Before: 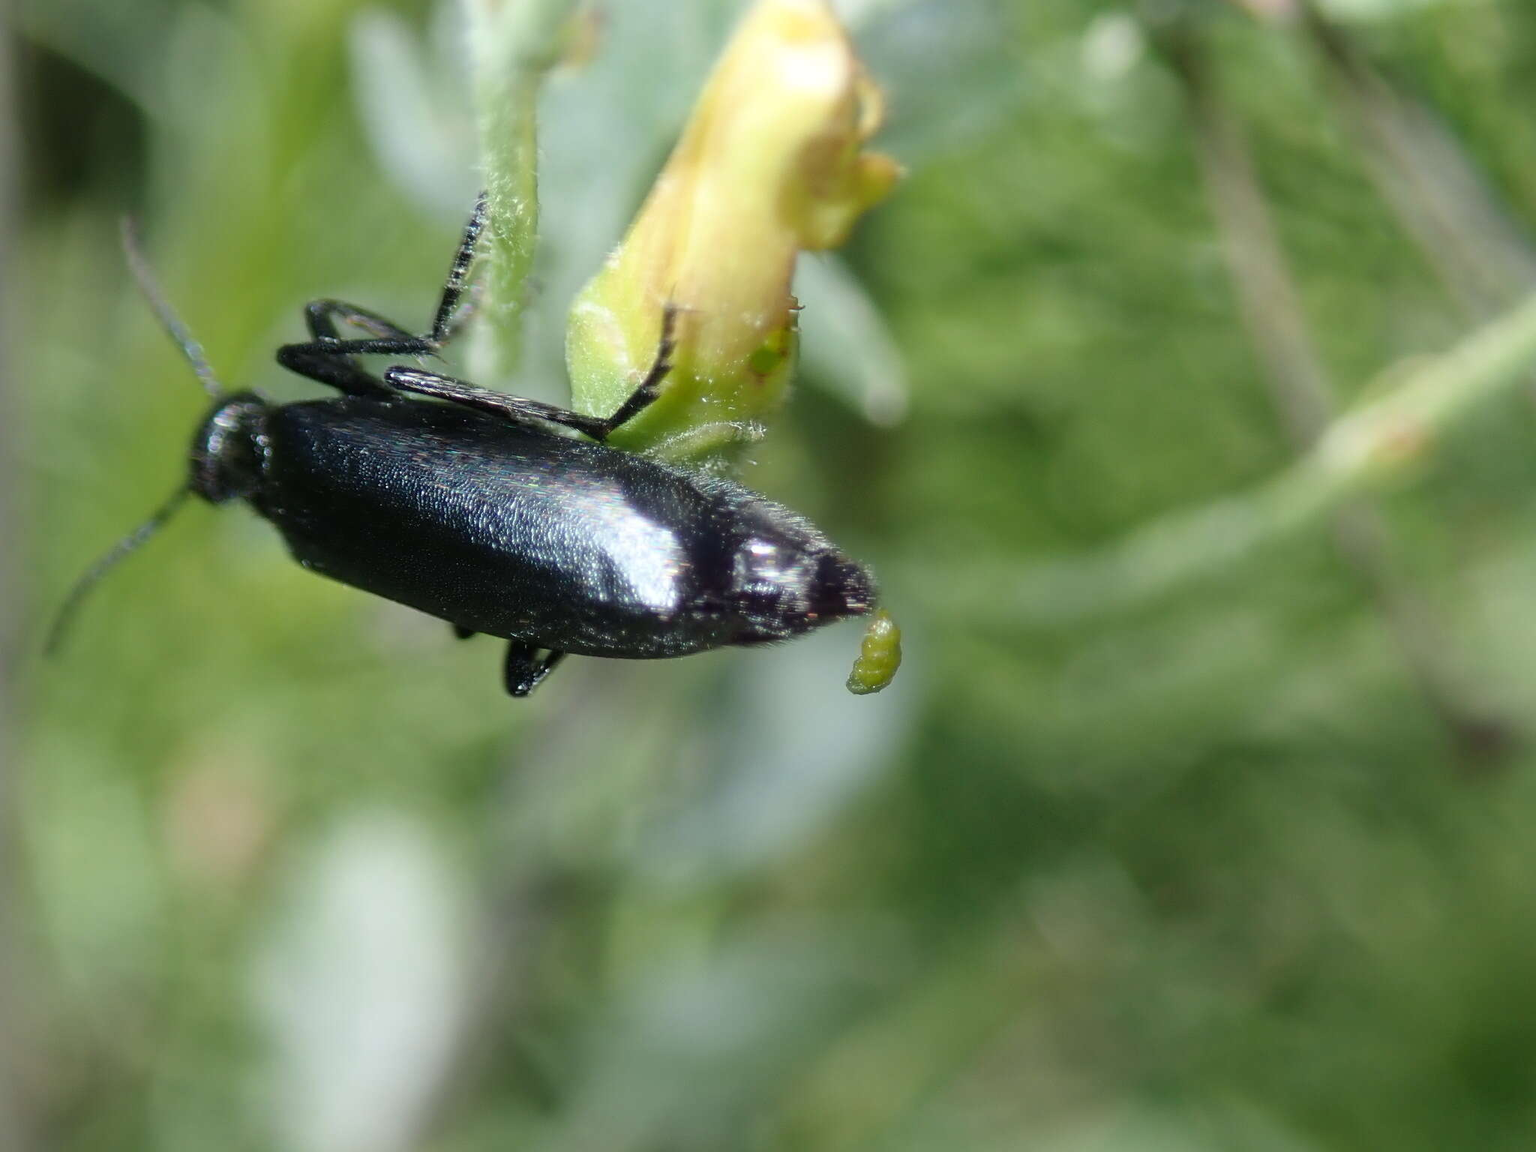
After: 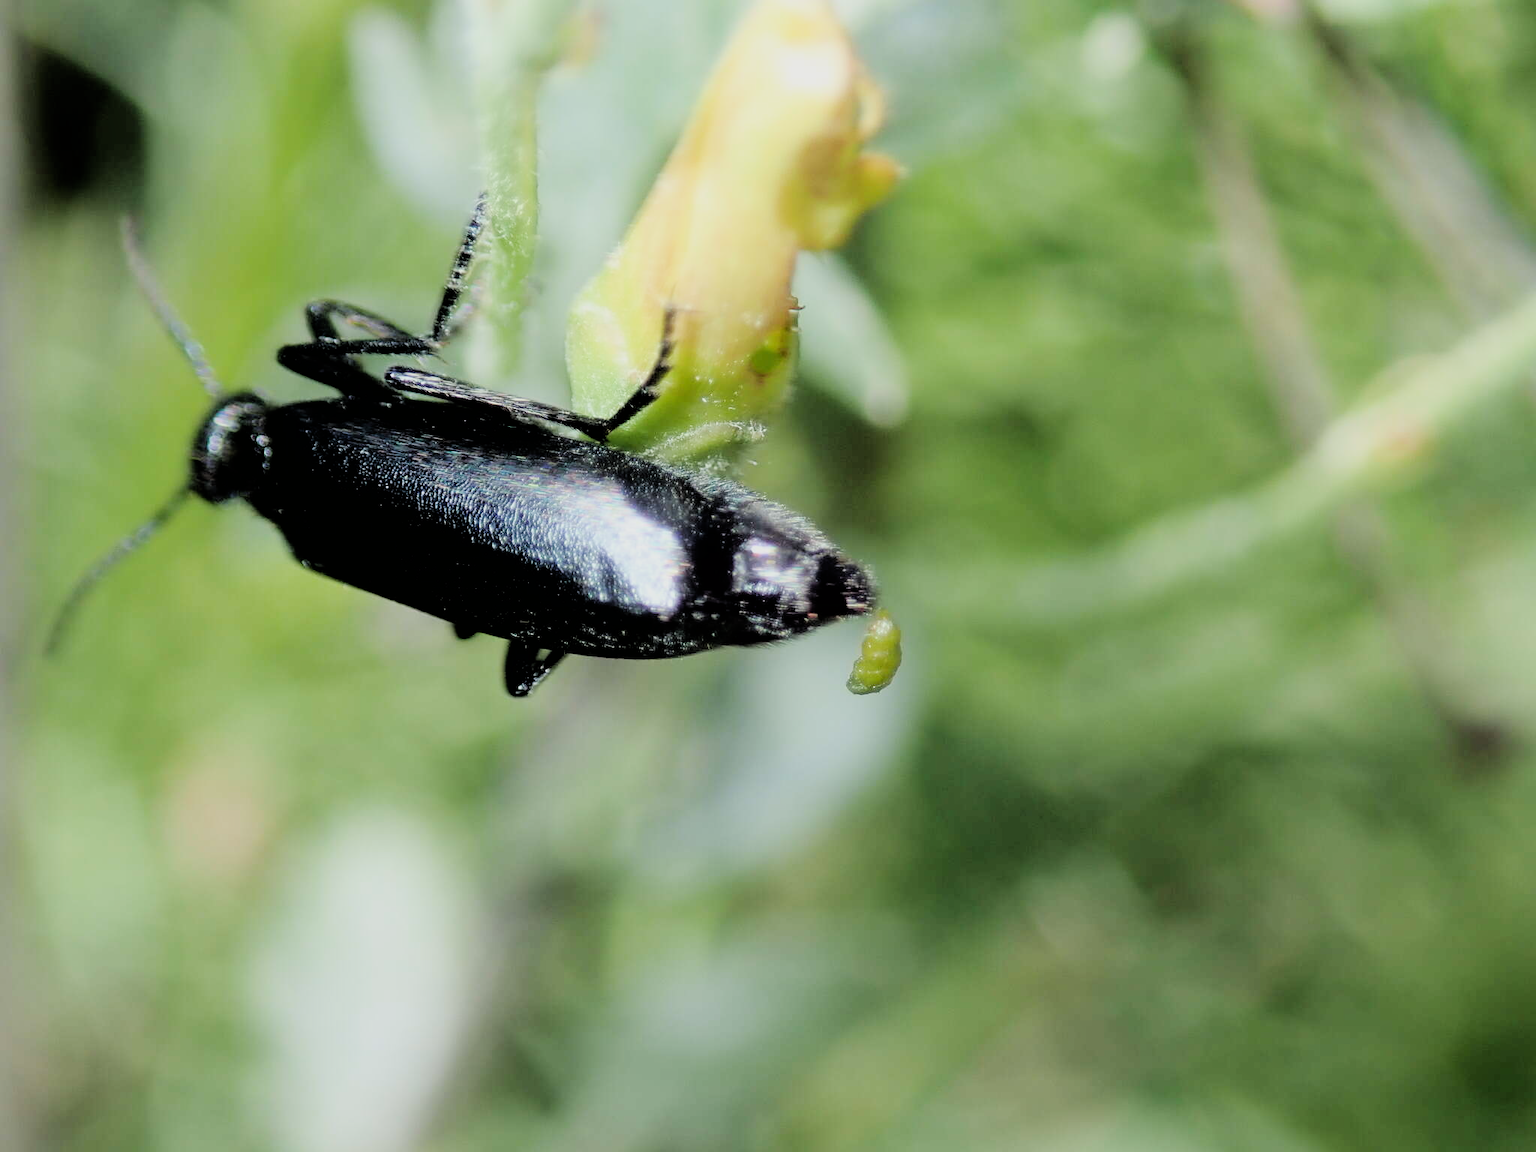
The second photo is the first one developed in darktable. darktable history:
filmic rgb: black relative exposure -4.26 EV, white relative exposure 5.14 EV, hardness 2.15, contrast 1.161
tone equalizer: -8 EV -0.775 EV, -7 EV -0.724 EV, -6 EV -0.562 EV, -5 EV -0.361 EV, -3 EV 0.383 EV, -2 EV 0.6 EV, -1 EV 0.68 EV, +0 EV 0.746 EV
